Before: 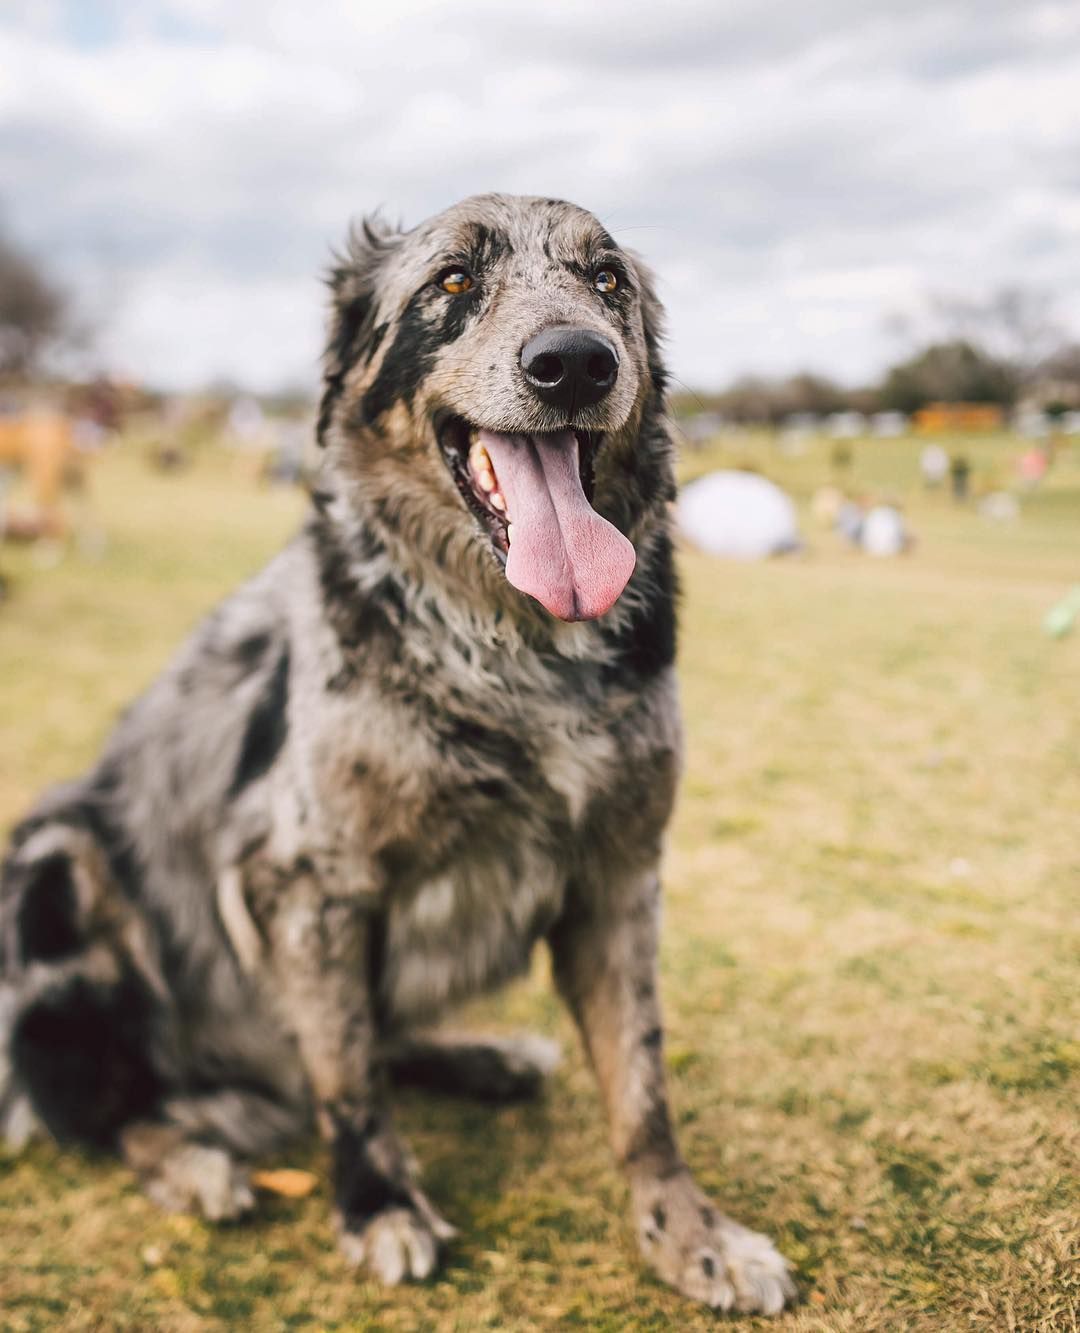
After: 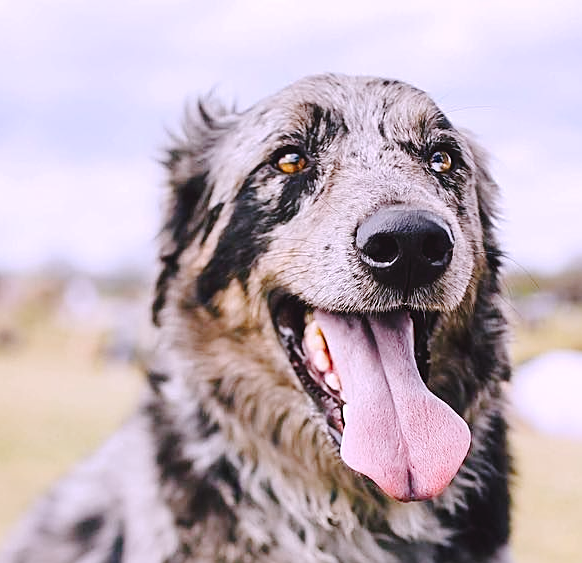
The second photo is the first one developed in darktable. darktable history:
sharpen: on, module defaults
tone curve: curves: ch0 [(0, 0) (0.003, 0.047) (0.011, 0.05) (0.025, 0.053) (0.044, 0.057) (0.069, 0.062) (0.1, 0.084) (0.136, 0.115) (0.177, 0.159) (0.224, 0.216) (0.277, 0.289) (0.335, 0.382) (0.399, 0.474) (0.468, 0.561) (0.543, 0.636) (0.623, 0.705) (0.709, 0.778) (0.801, 0.847) (0.898, 0.916) (1, 1)], preserve colors none
white balance: red 1.042, blue 1.17
crop: left 15.306%, top 9.065%, right 30.789%, bottom 48.638%
